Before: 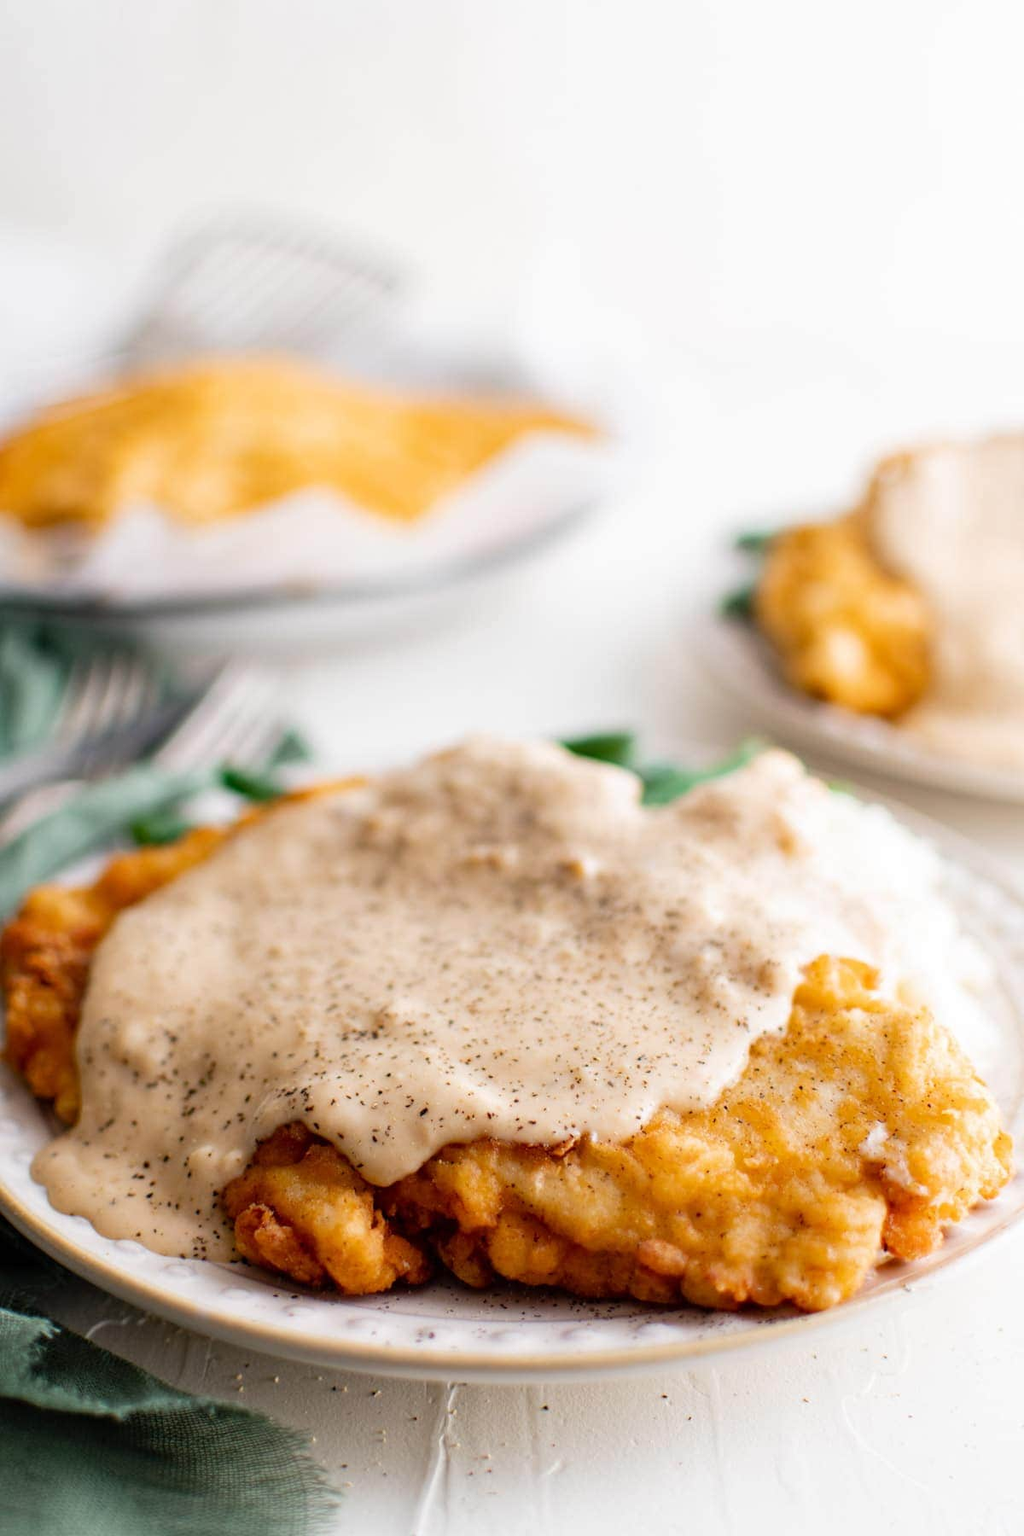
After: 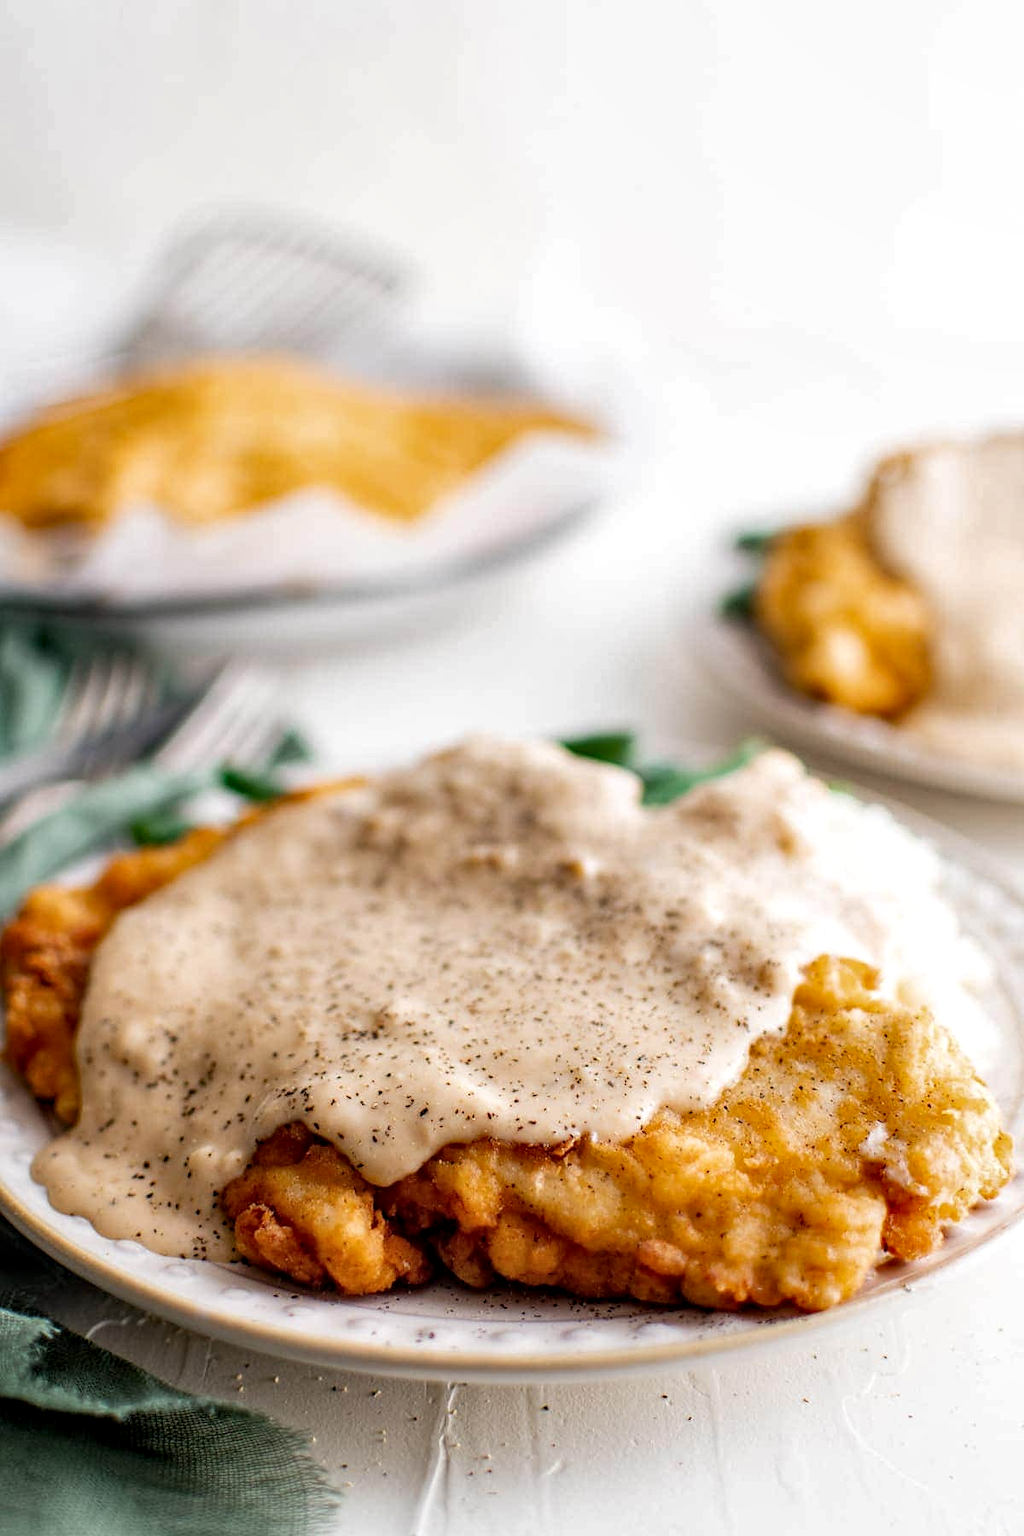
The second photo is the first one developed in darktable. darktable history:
shadows and highlights: shadows 29.78, highlights -30.36, highlights color adjustment 52.51%, low approximation 0.01, soften with gaussian
sharpen: radius 0.972, amount 0.604
local contrast: detail 130%
